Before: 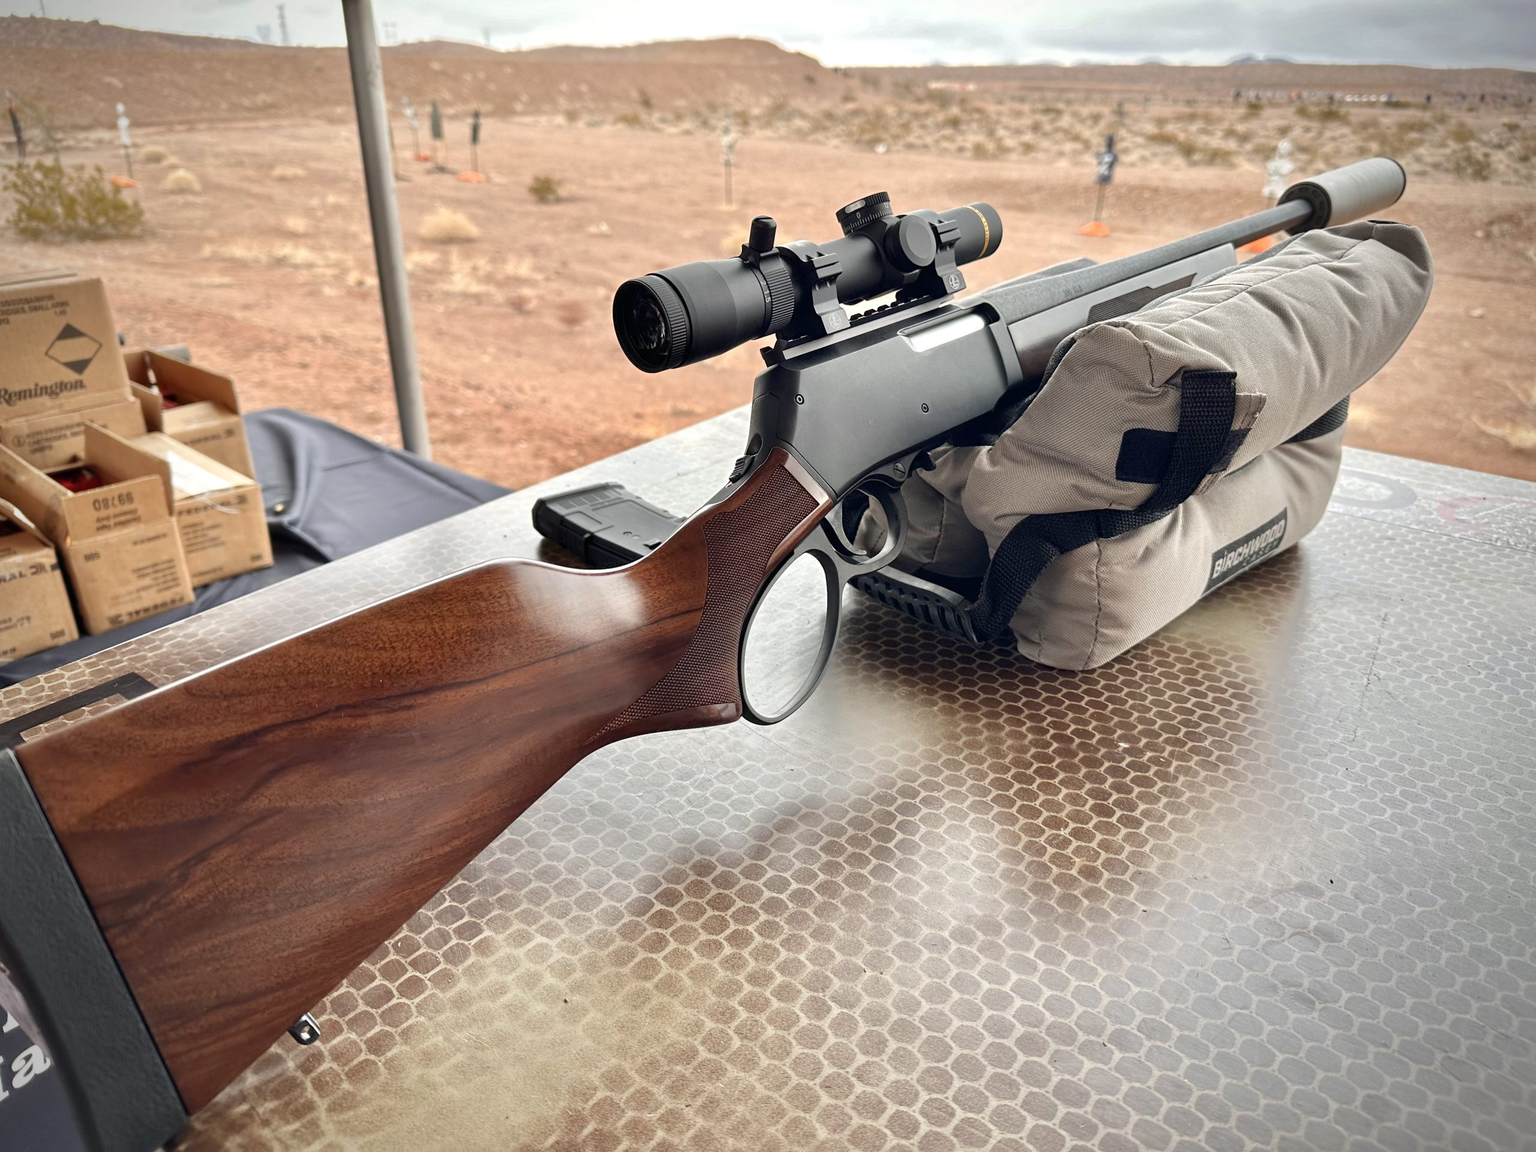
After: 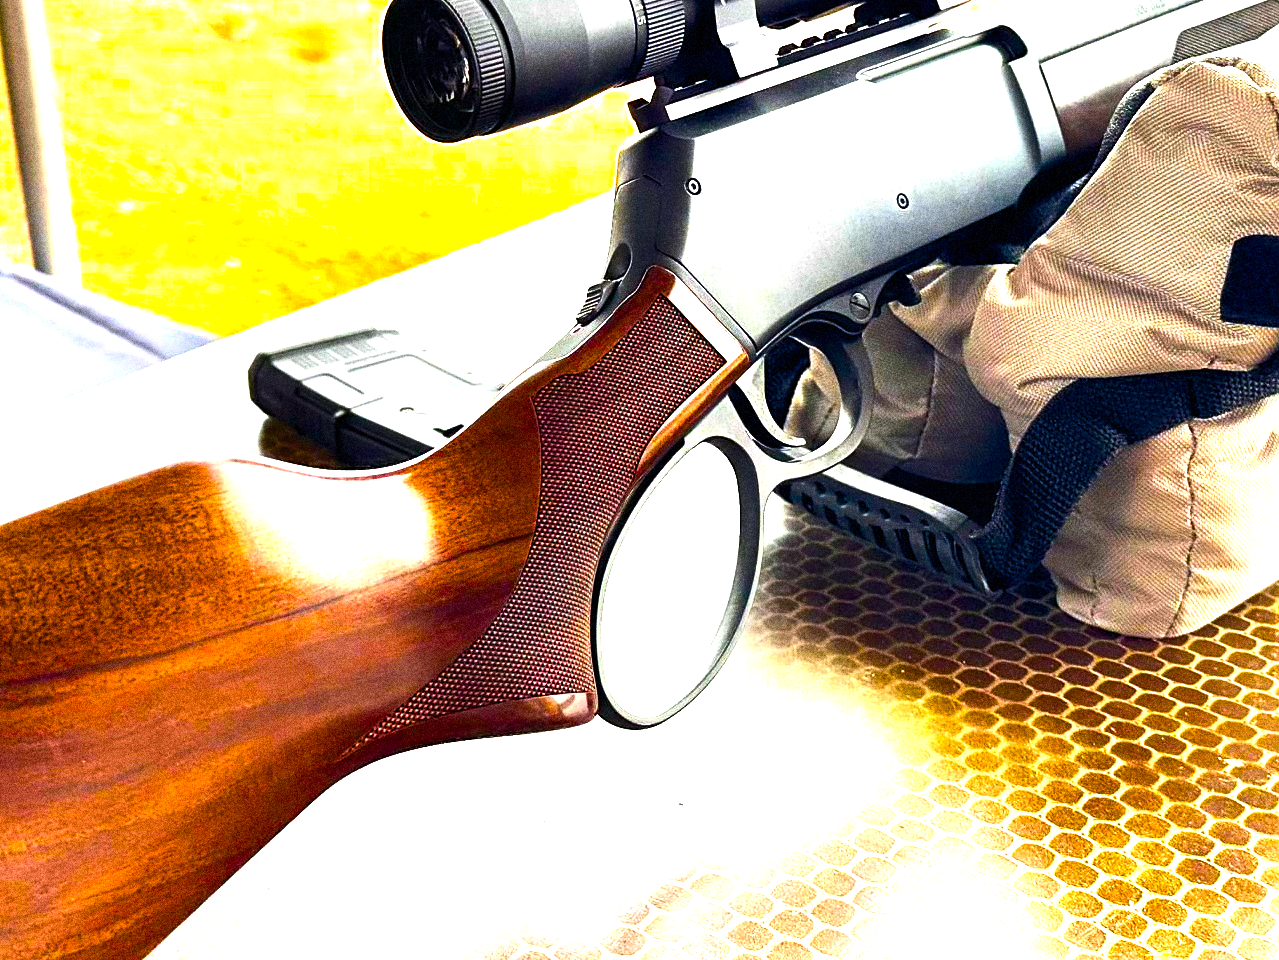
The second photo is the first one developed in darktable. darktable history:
color balance rgb: linear chroma grading › global chroma 20%, perceptual saturation grading › global saturation 65%, perceptual saturation grading › highlights 60%, perceptual saturation grading › mid-tones 50%, perceptual saturation grading › shadows 50%, perceptual brilliance grading › global brilliance 30%, perceptual brilliance grading › highlights 50%, perceptual brilliance grading › mid-tones 50%, perceptual brilliance grading › shadows -22%, global vibrance 20%
sharpen: amount 0.2
crop: left 25%, top 25%, right 25%, bottom 25%
grain: coarseness 14.49 ISO, strength 48.04%, mid-tones bias 35%
